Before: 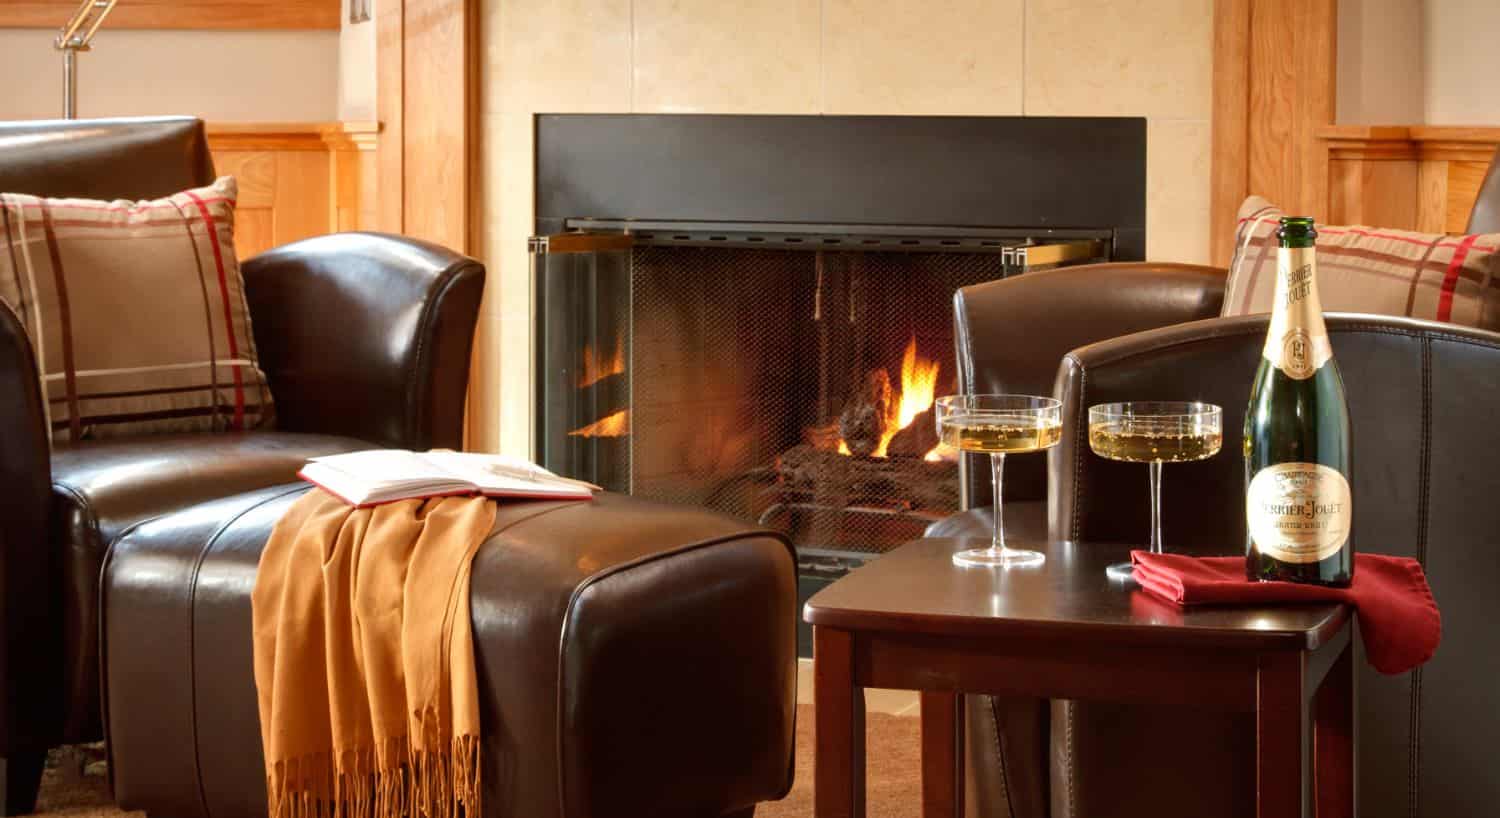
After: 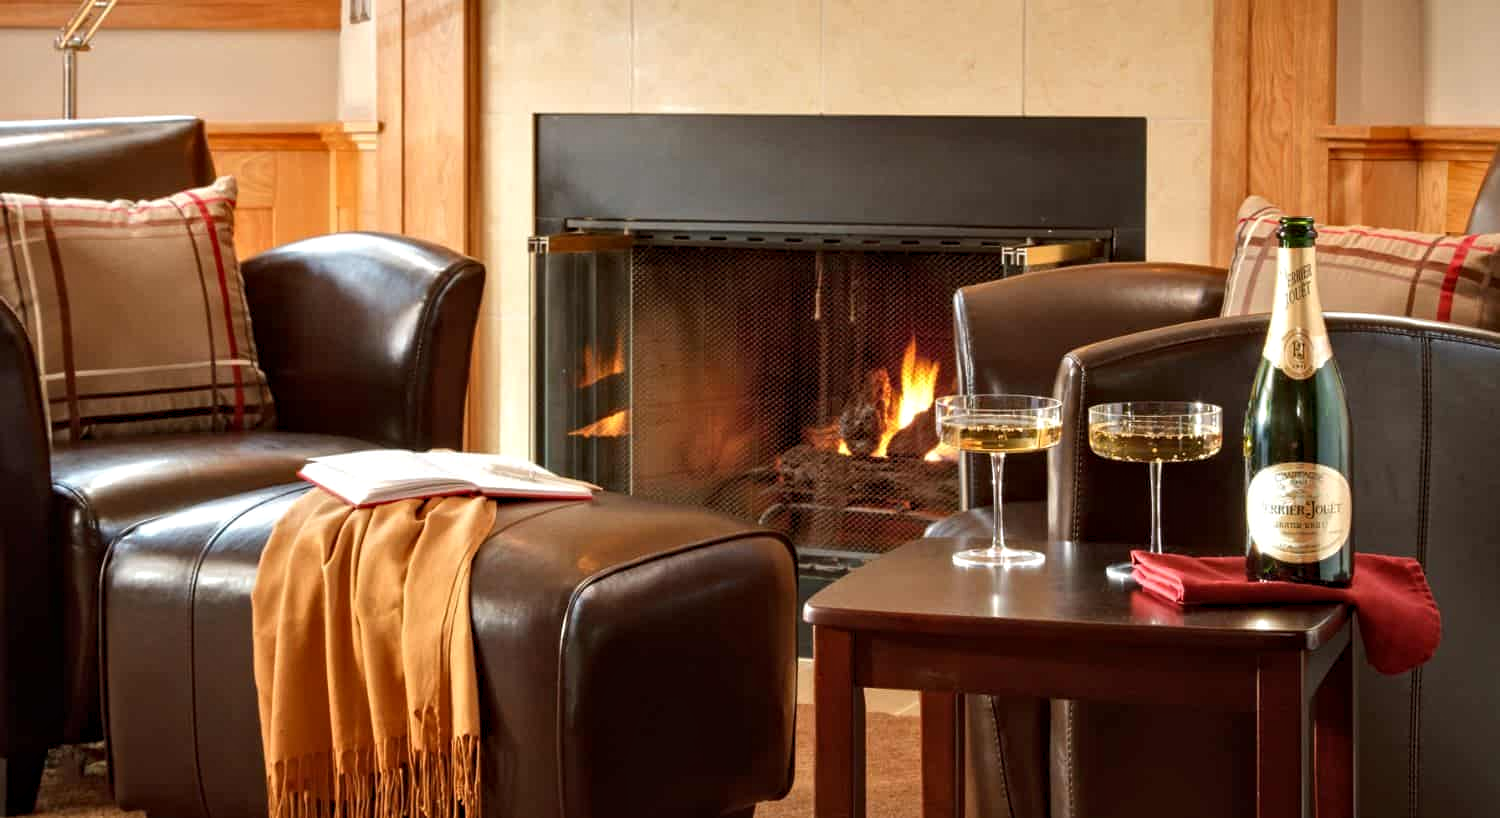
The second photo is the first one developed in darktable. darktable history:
levels: mode automatic, levels [0.062, 0.494, 0.925]
contrast equalizer: y [[0.5, 0.542, 0.583, 0.625, 0.667, 0.708], [0.5 ×6], [0.5 ×6], [0 ×6], [0 ×6]], mix 0.311
